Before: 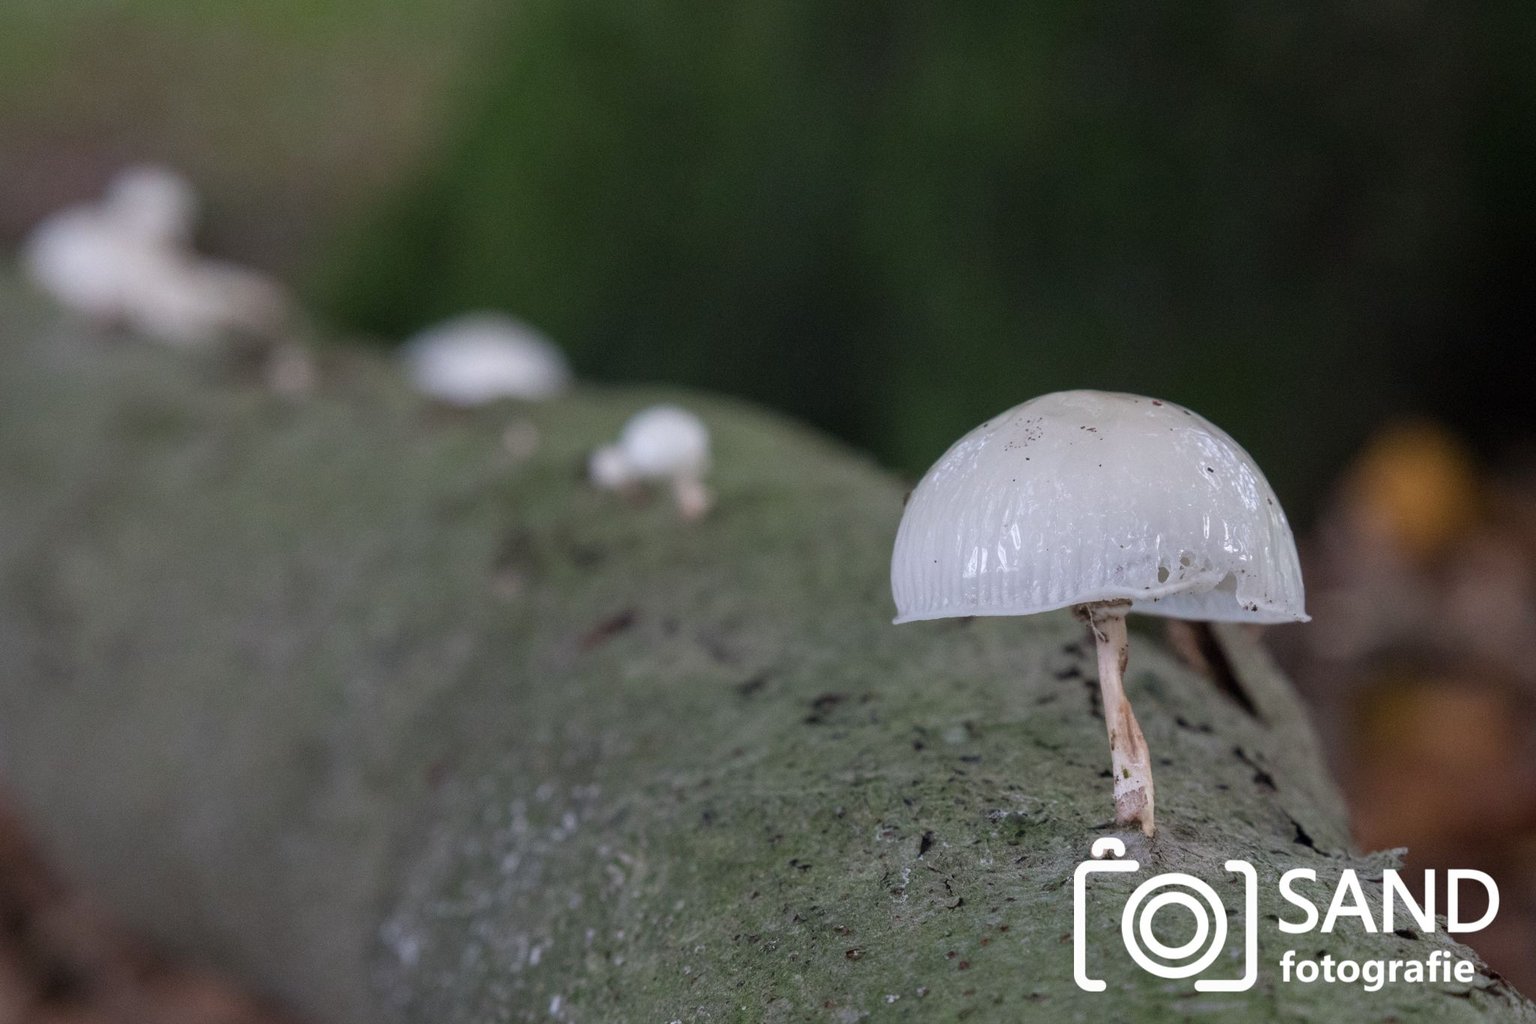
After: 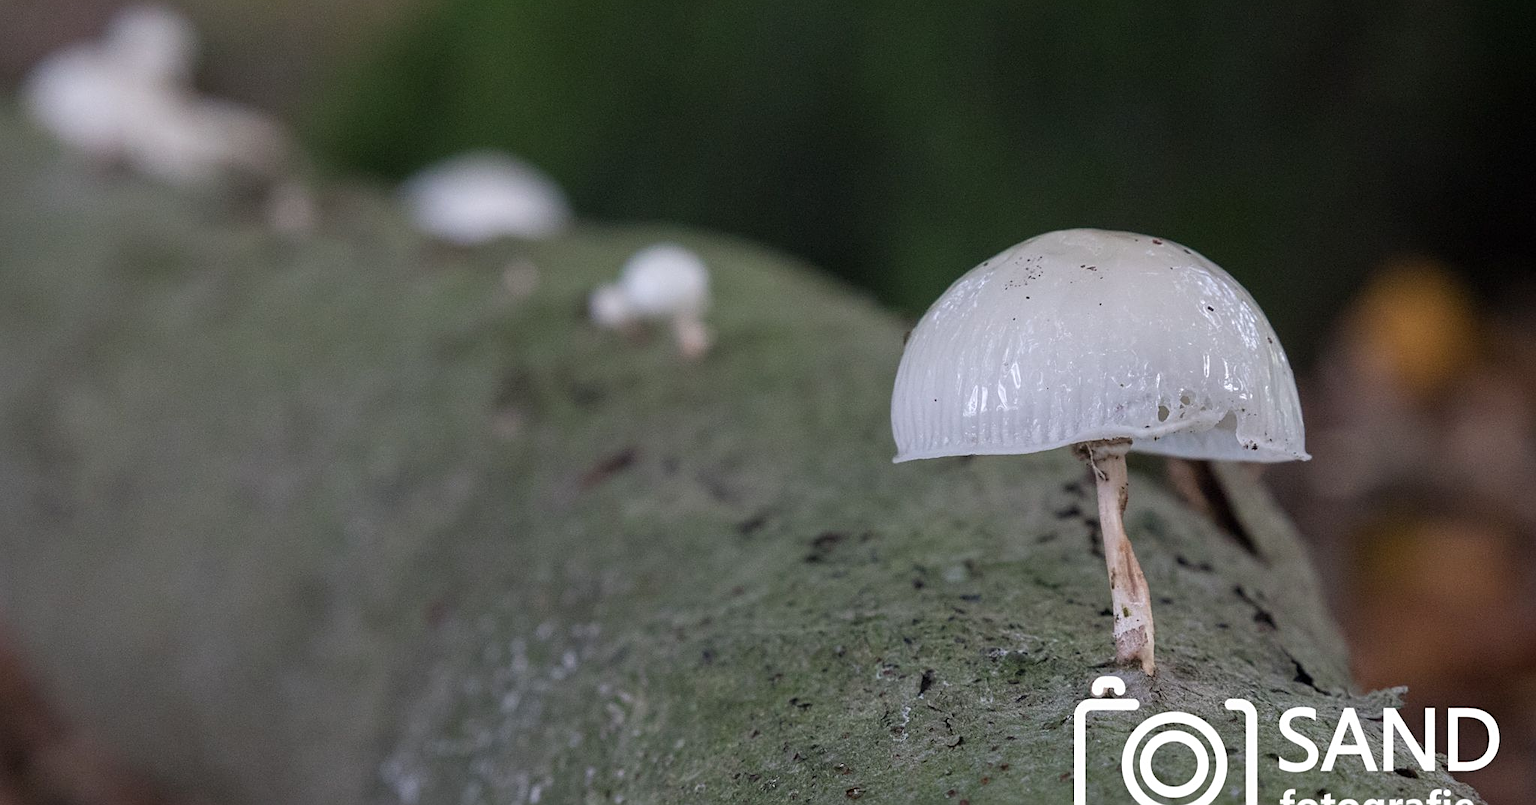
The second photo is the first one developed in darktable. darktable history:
levels: levels [0, 0.498, 0.996]
crop and rotate: top 15.774%, bottom 5.506%
sharpen: on, module defaults
